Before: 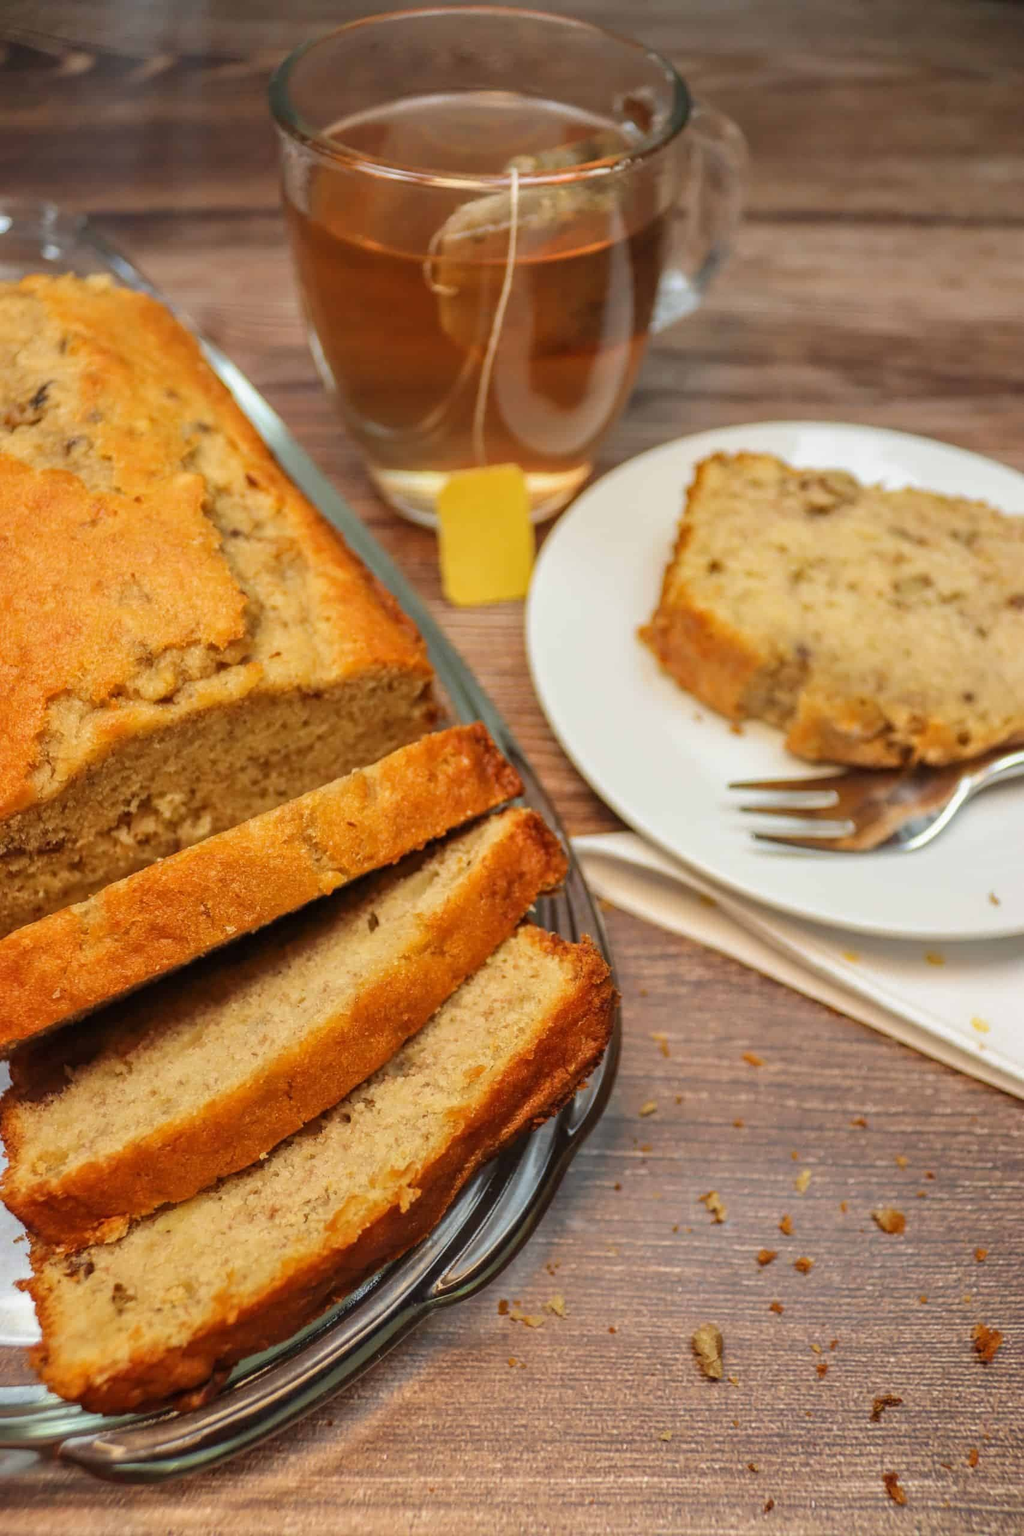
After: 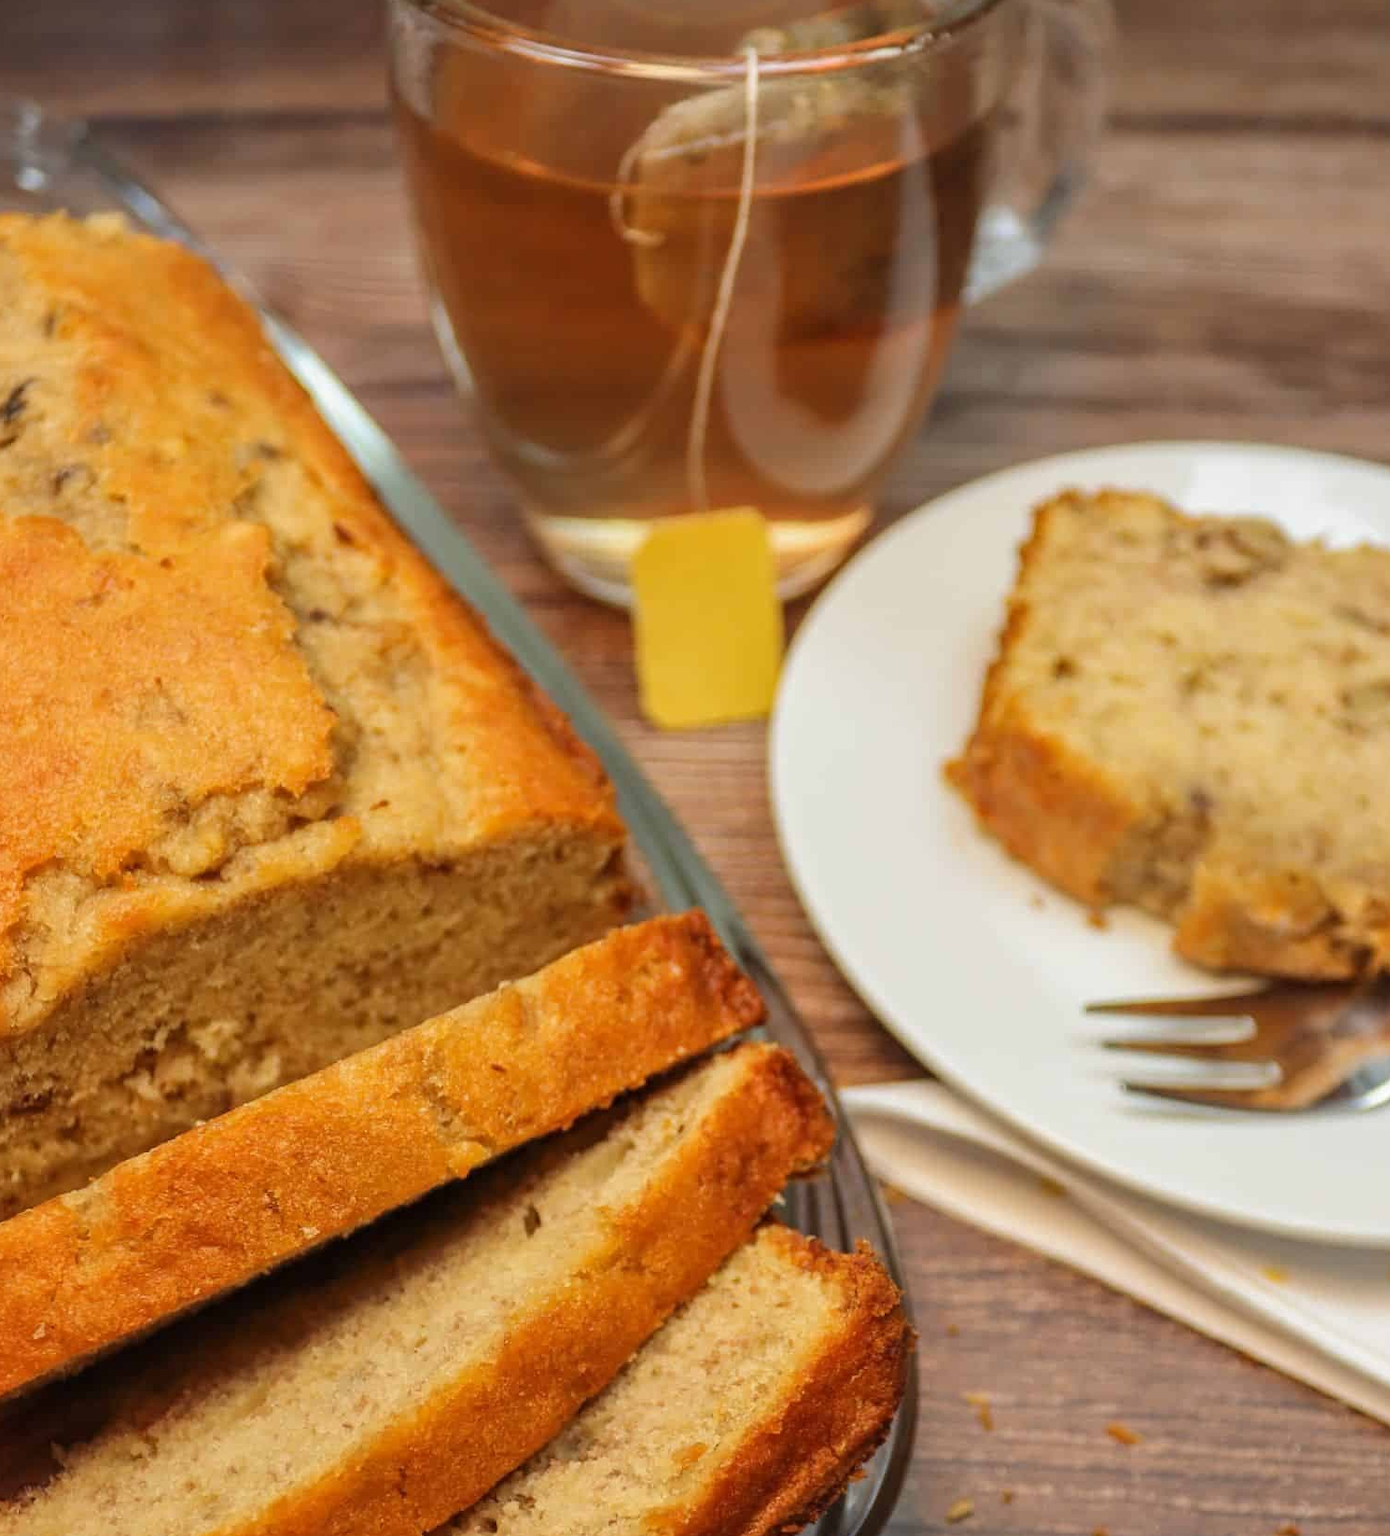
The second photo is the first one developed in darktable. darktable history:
crop: left 3.082%, top 8.973%, right 9.626%, bottom 26.714%
